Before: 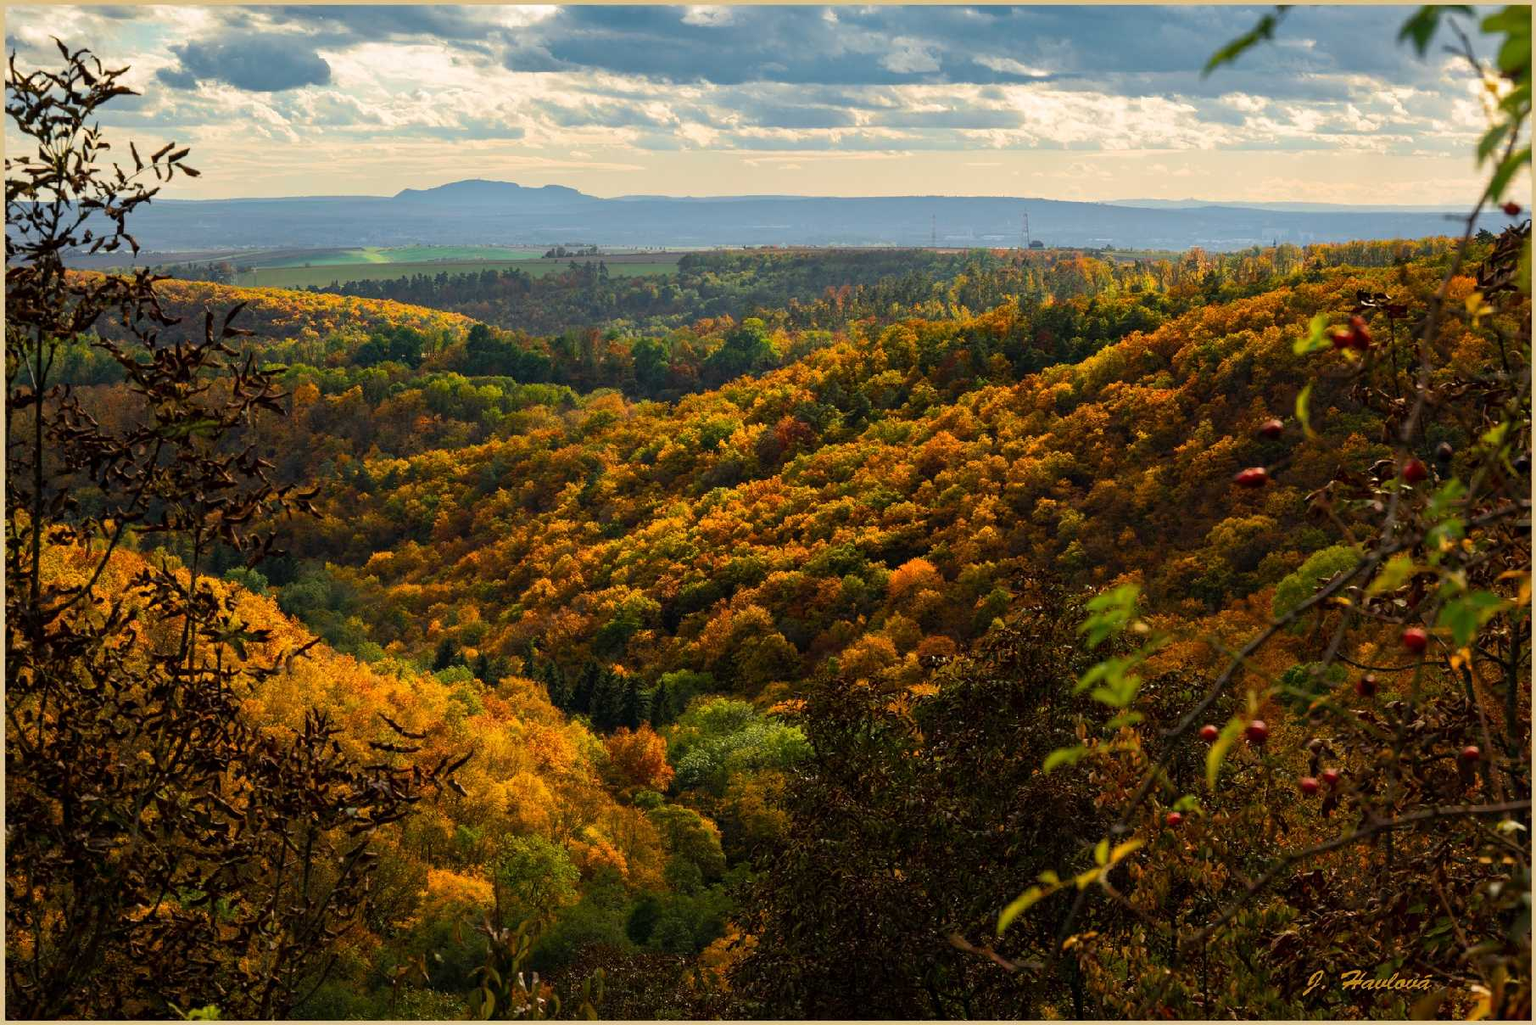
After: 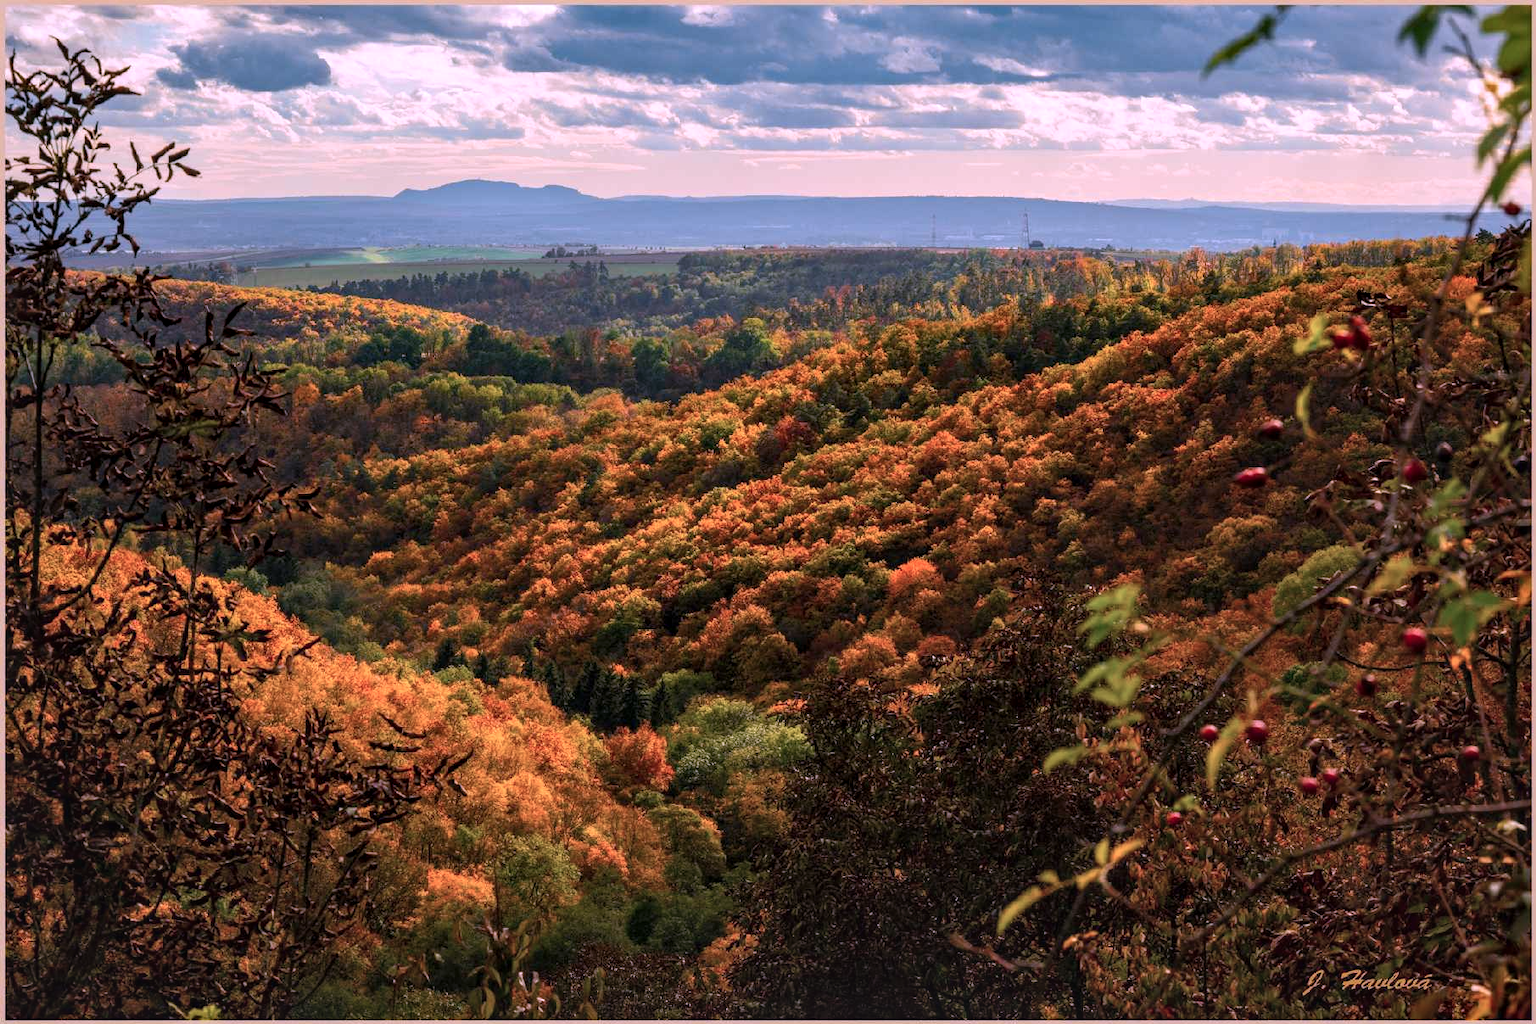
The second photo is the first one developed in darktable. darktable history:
color correction: highlights a* 15.11, highlights b* -25.61
local contrast: on, module defaults
